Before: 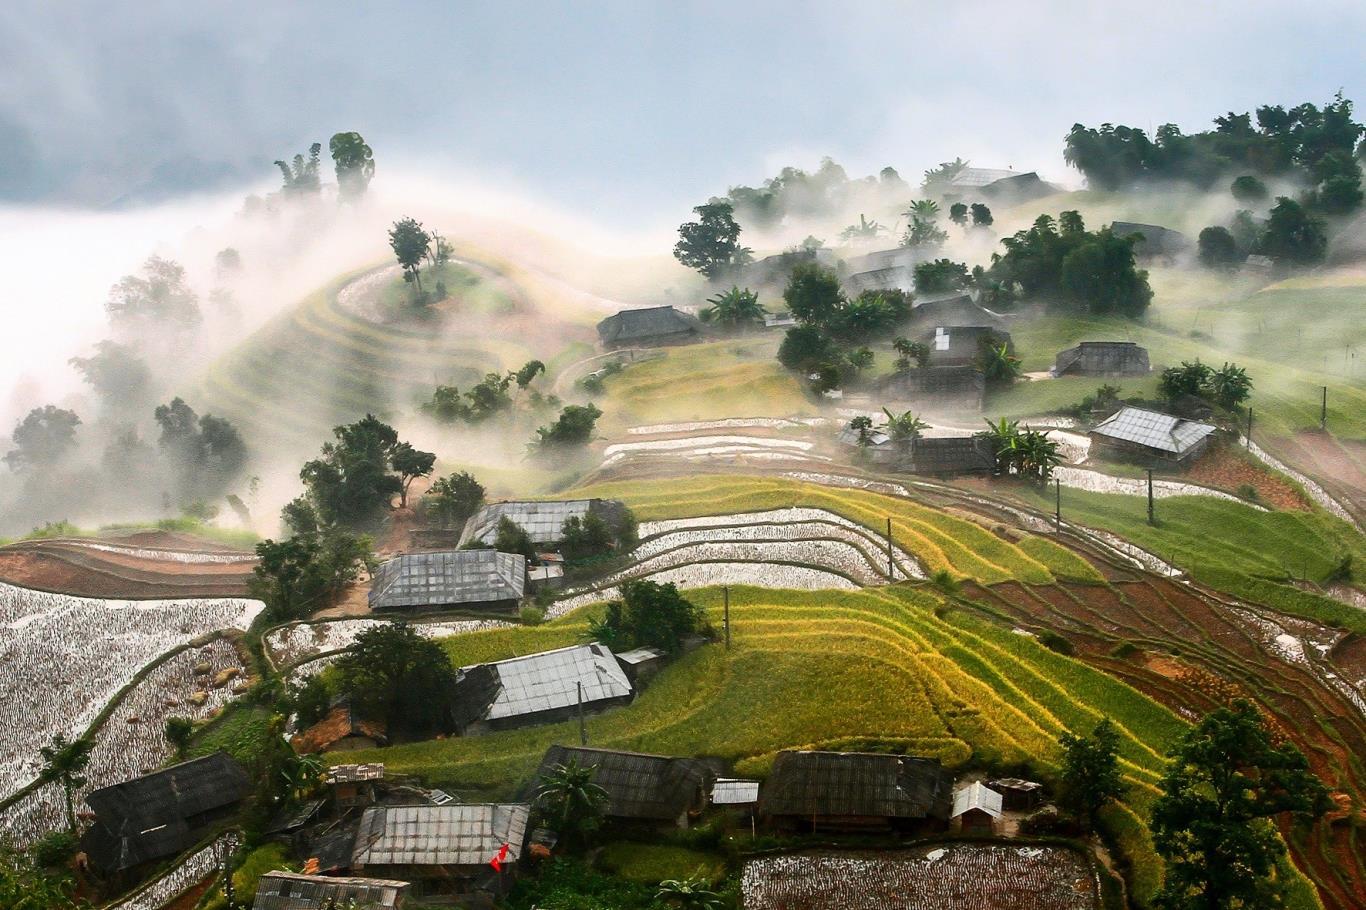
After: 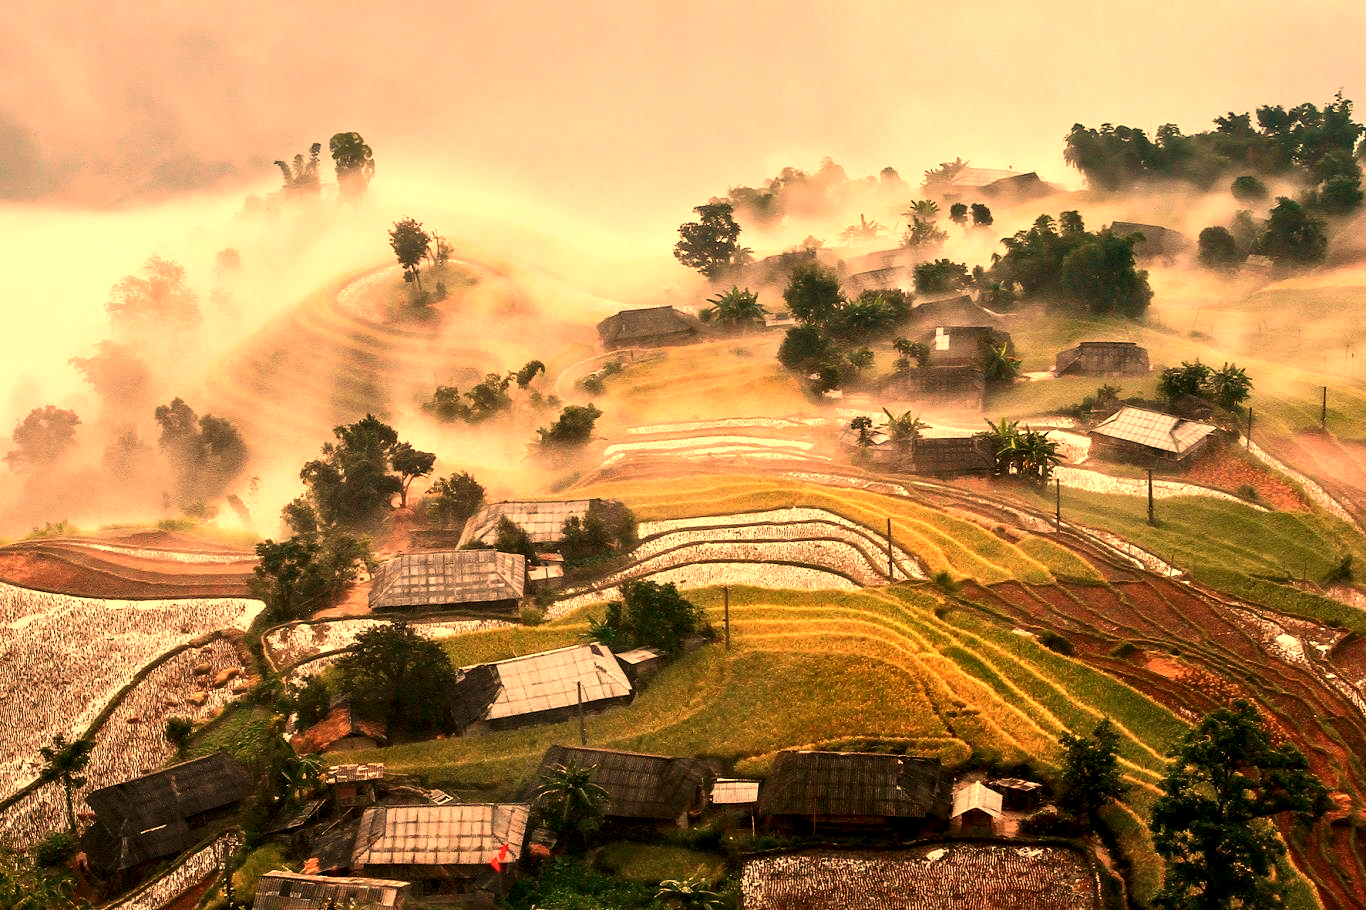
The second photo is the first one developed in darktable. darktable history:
contrast equalizer: y [[0.535, 0.543, 0.548, 0.548, 0.542, 0.532], [0.5 ×6], [0.5 ×6], [0 ×6], [0 ×6]]
white balance: red 1.467, blue 0.684
